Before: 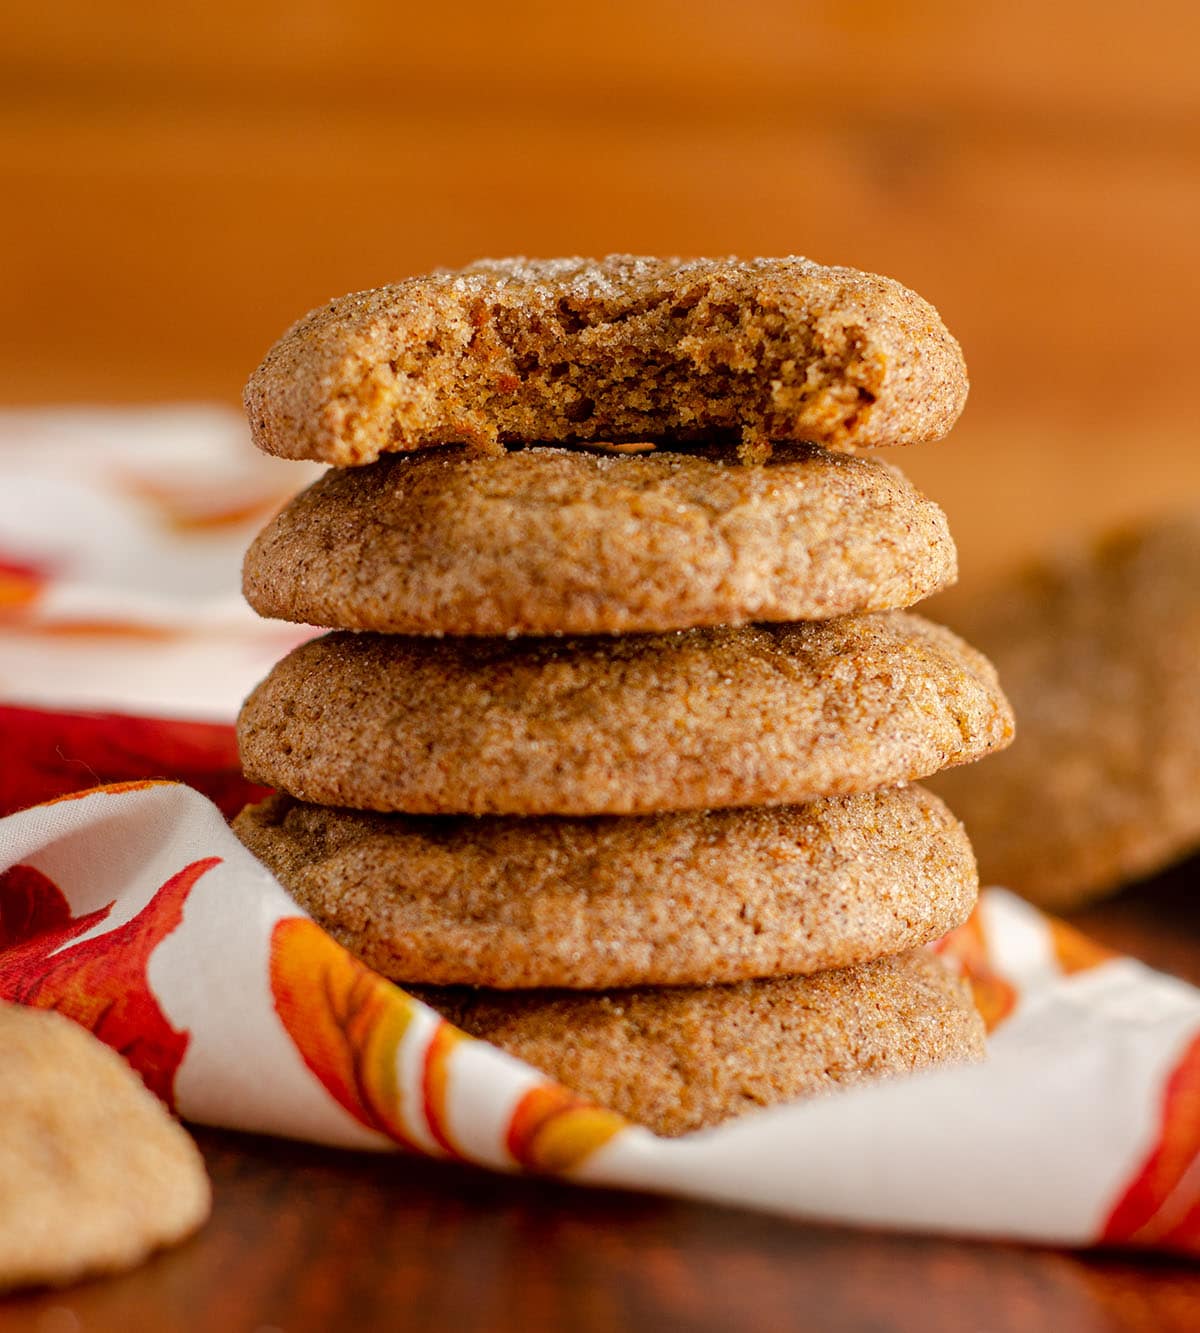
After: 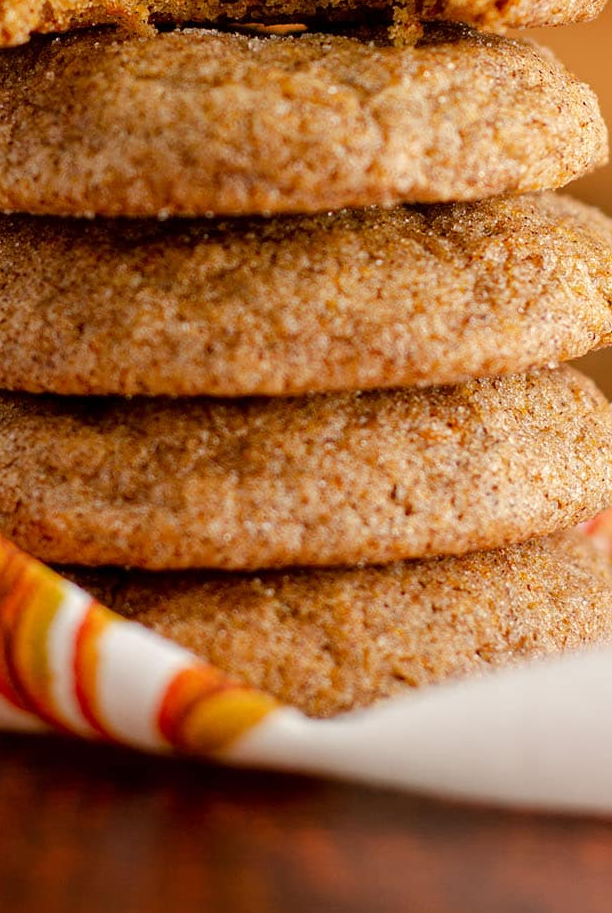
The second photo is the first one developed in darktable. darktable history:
crop and rotate: left 29.11%, top 31.463%, right 19.82%
